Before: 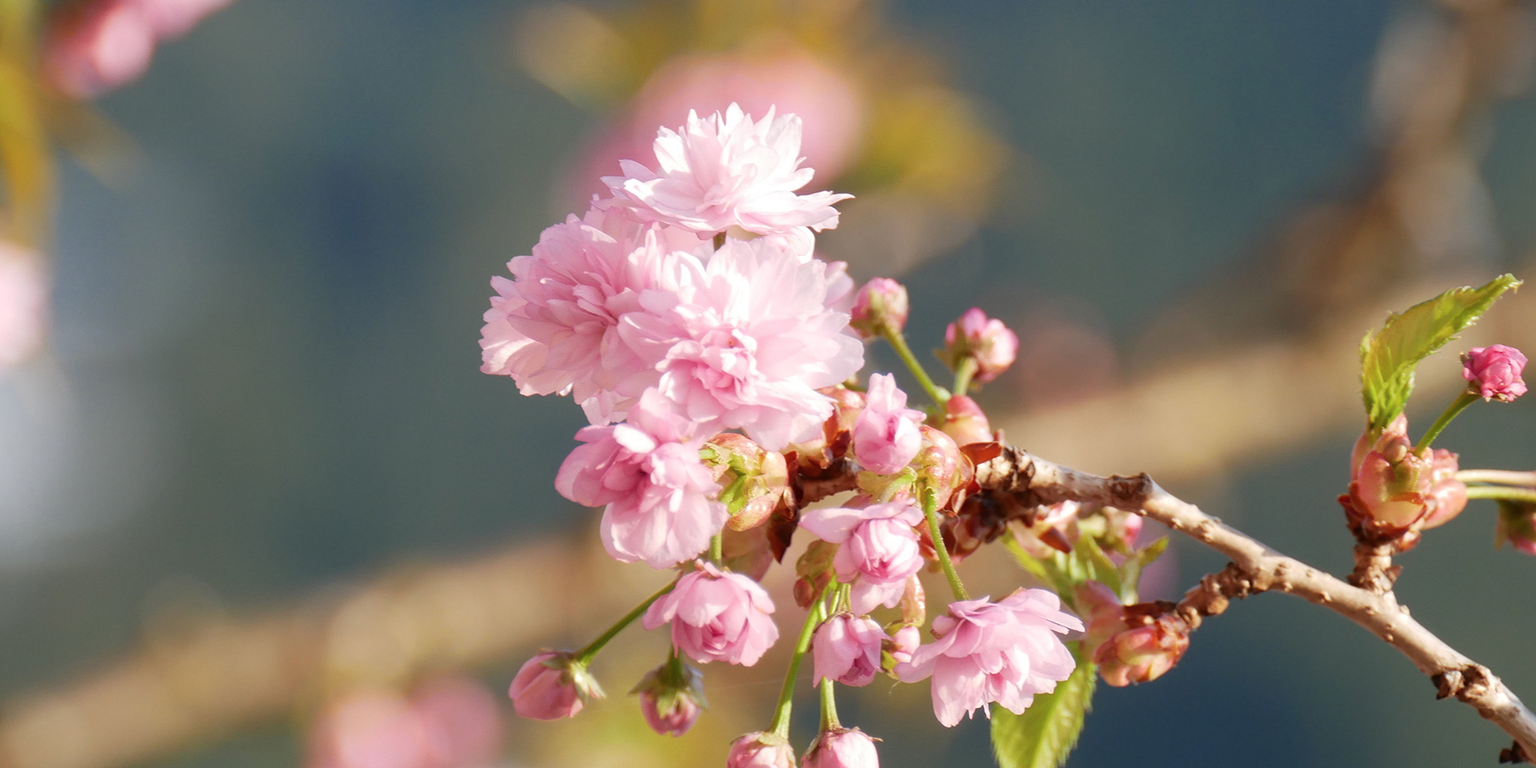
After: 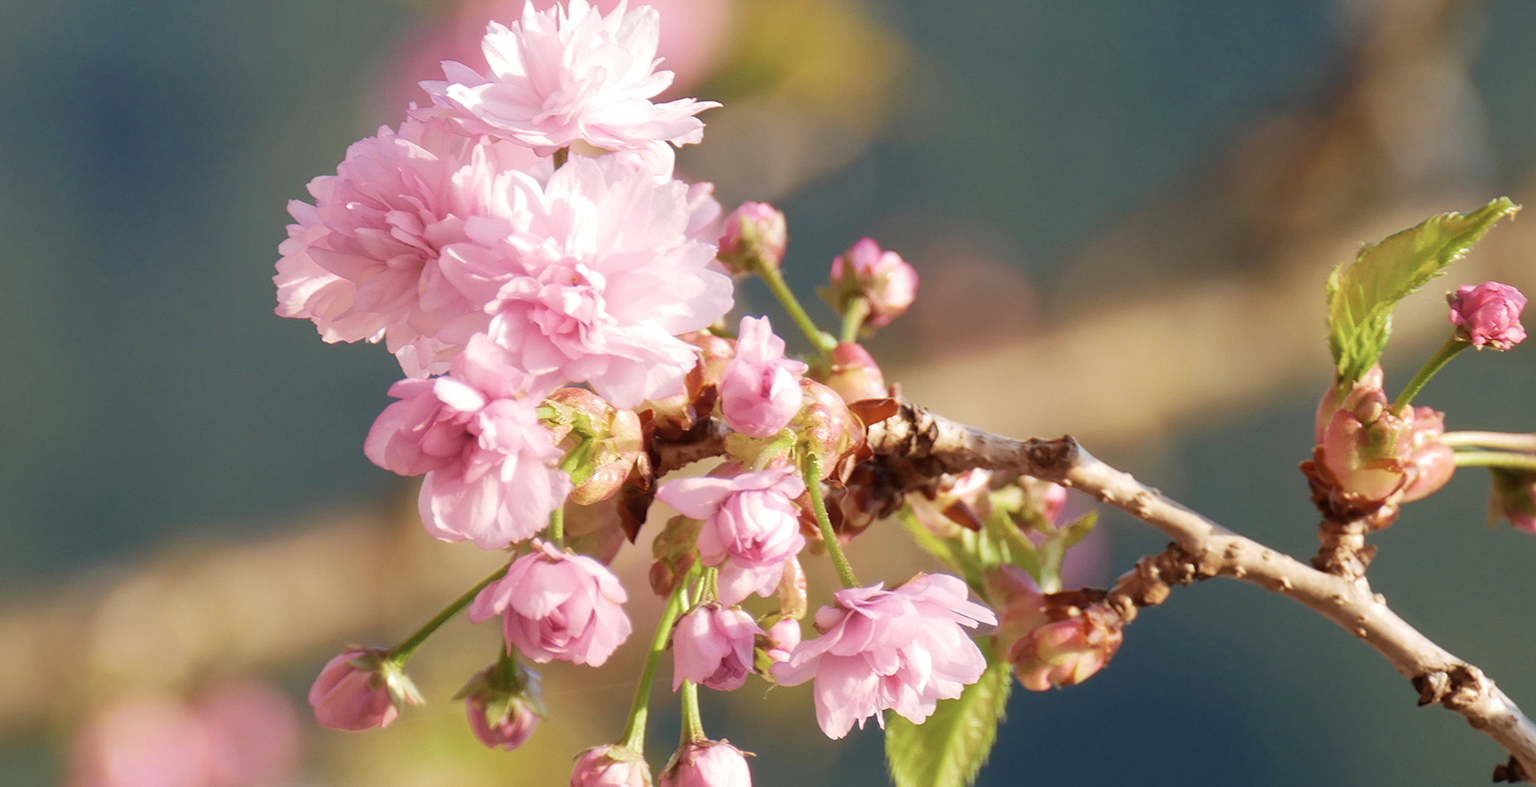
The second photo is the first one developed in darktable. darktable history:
color correction: saturation 0.8
local contrast: mode bilateral grid, contrast 15, coarseness 36, detail 105%, midtone range 0.2
crop: left 16.315%, top 14.246%
velvia: on, module defaults
